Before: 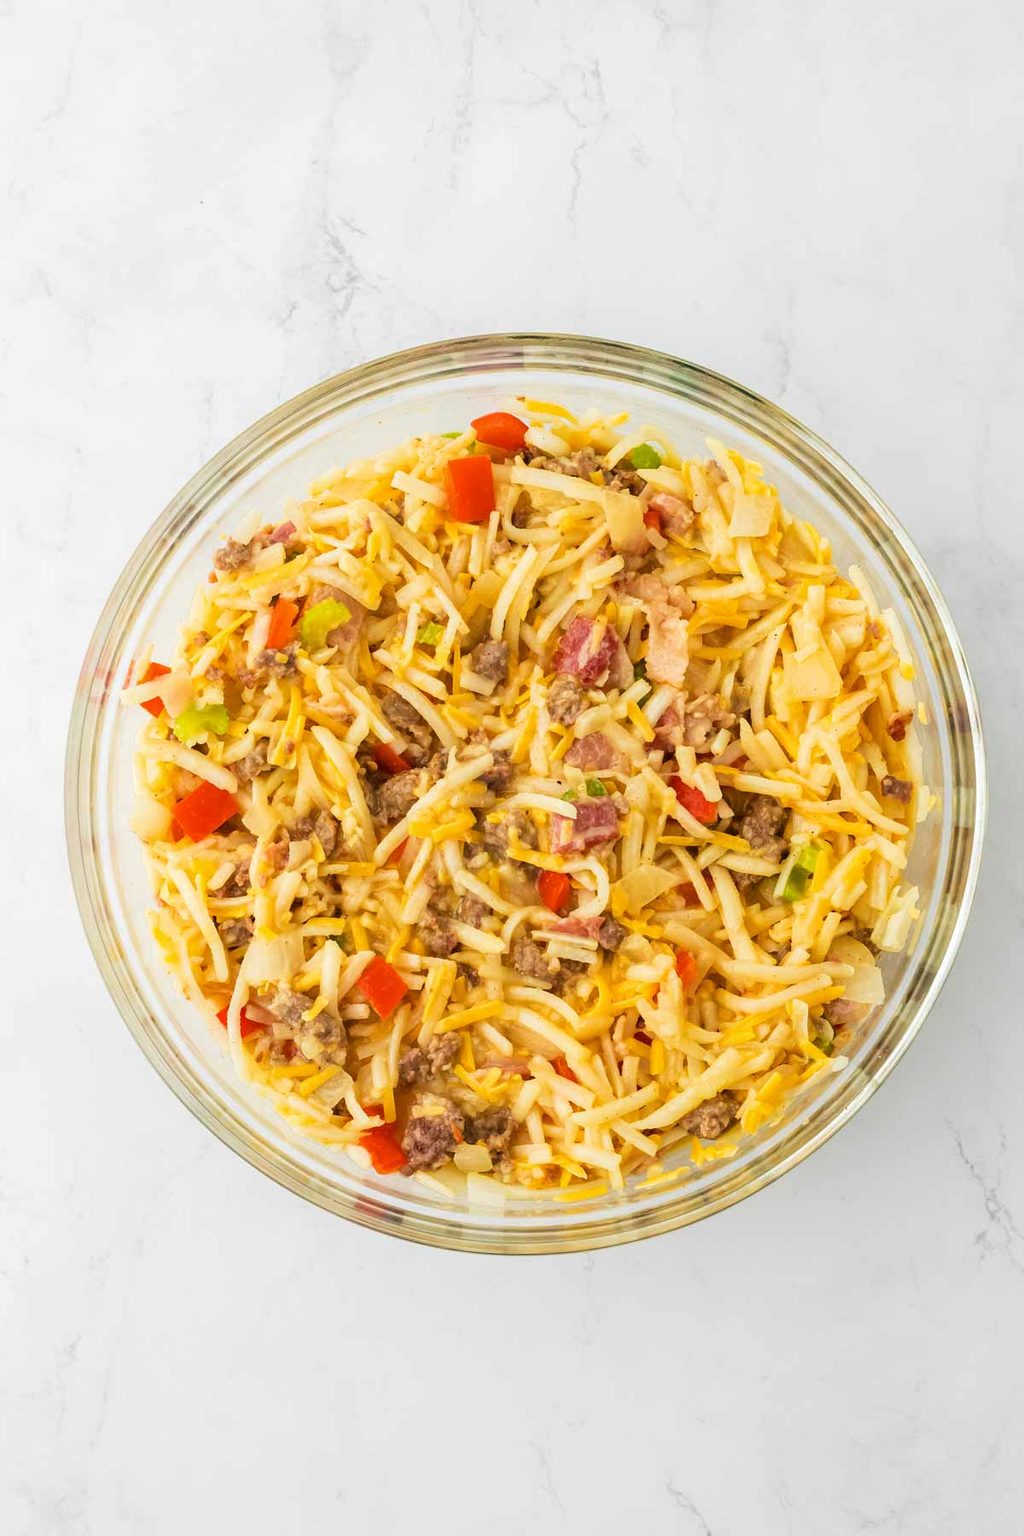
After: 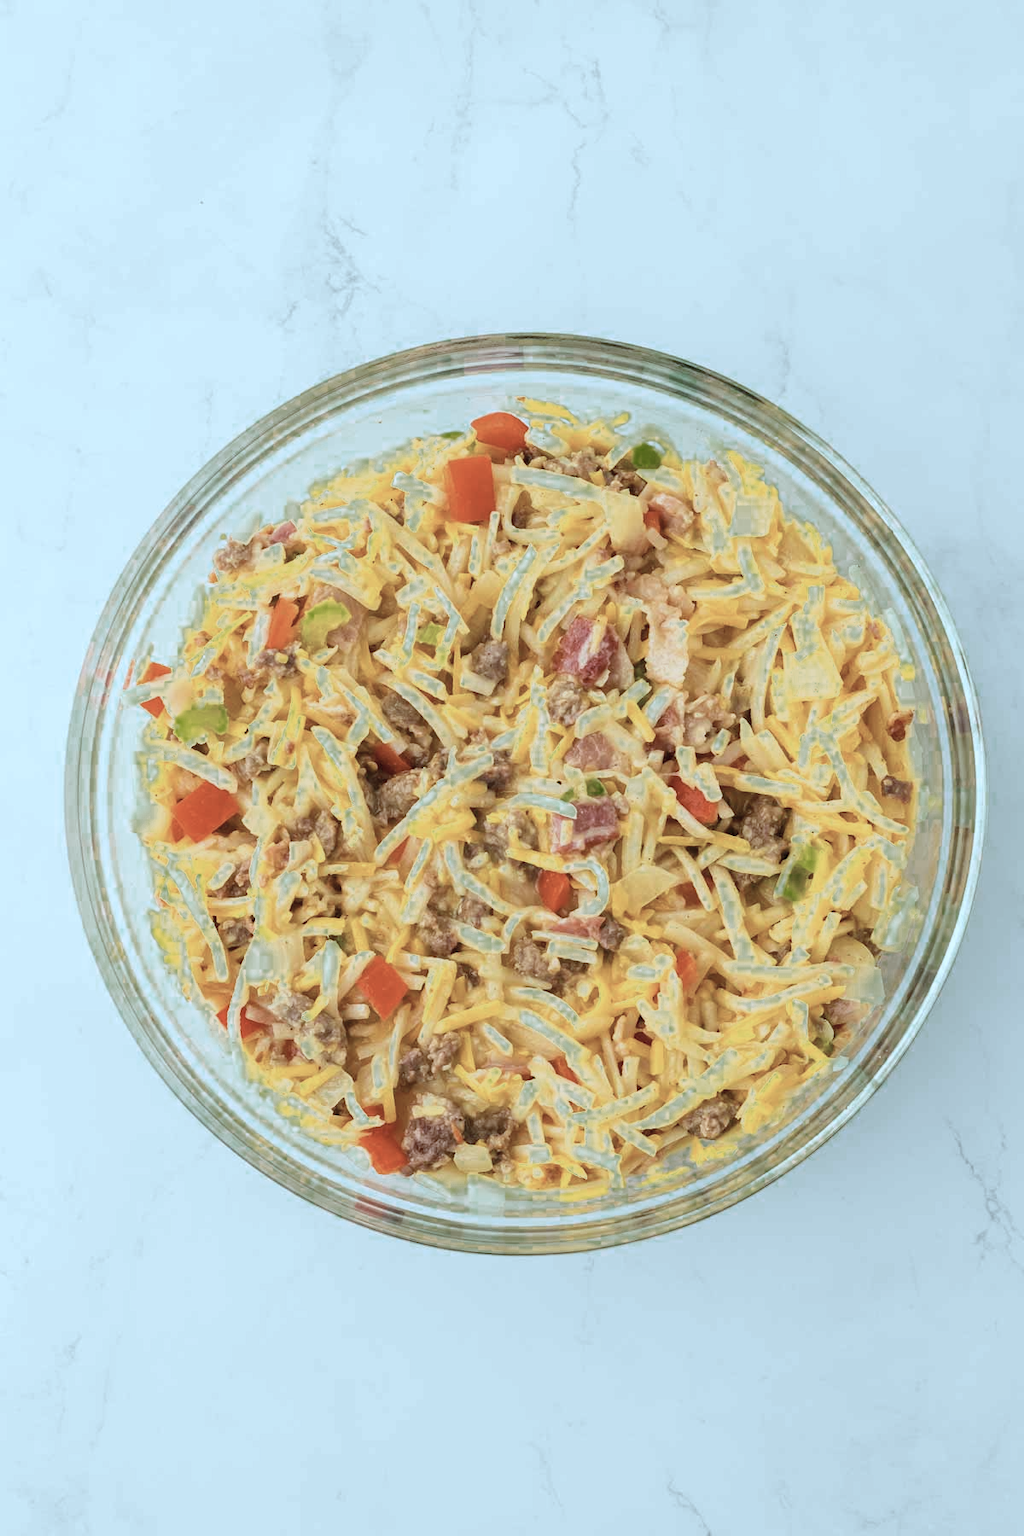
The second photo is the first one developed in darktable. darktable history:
color zones: curves: ch0 [(0.25, 0.5) (0.347, 0.092) (0.75, 0.5)]; ch1 [(0.25, 0.5) (0.33, 0.51) (0.75, 0.5)]
color correction: highlights a* -12.39, highlights b* -17.79, saturation 0.702
